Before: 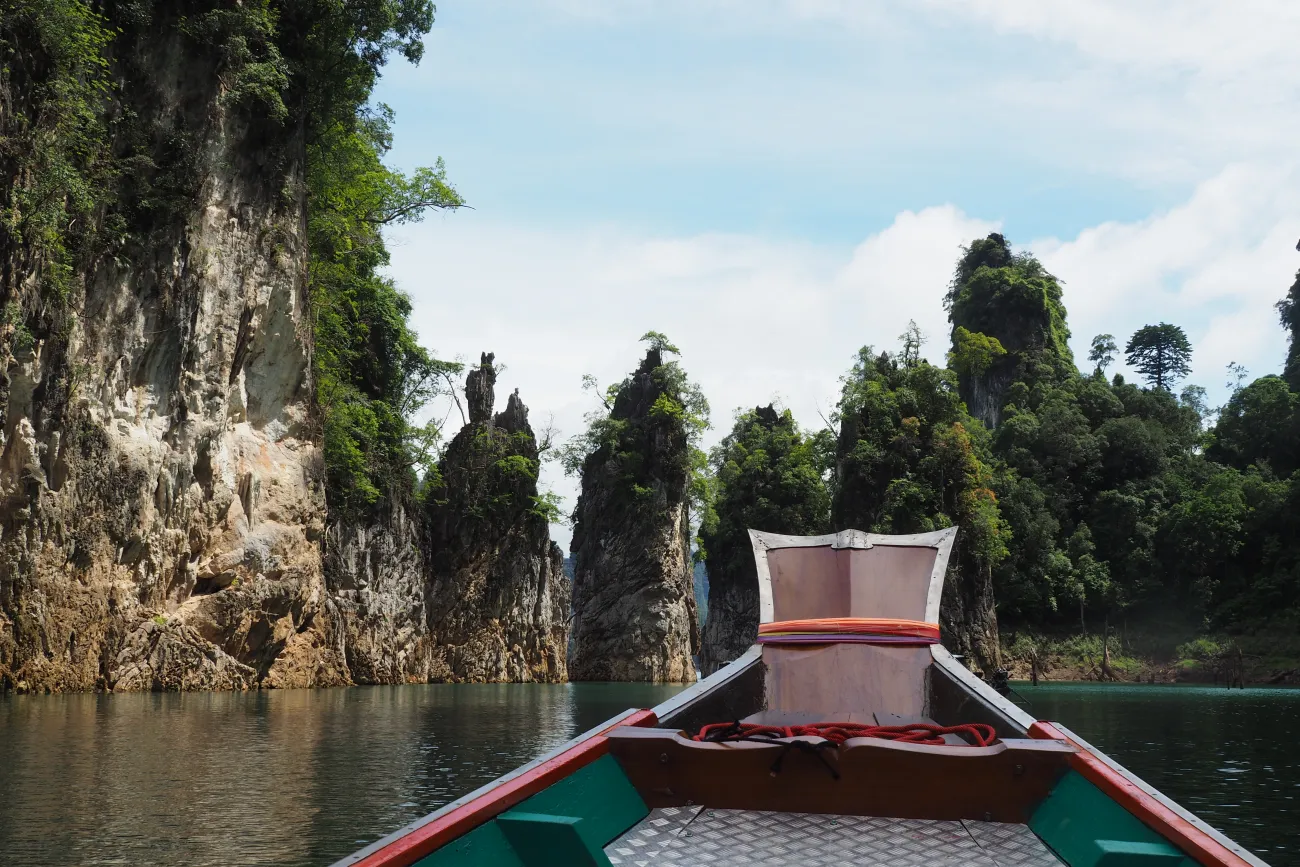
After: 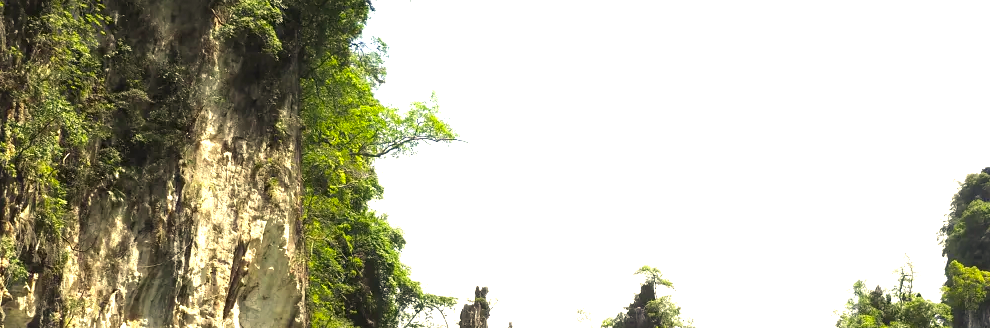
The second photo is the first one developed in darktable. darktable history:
crop: left 0.531%, top 7.638%, right 23.275%, bottom 54.444%
exposure: exposure 1.508 EV, compensate highlight preservation false
color correction: highlights a* 2.5, highlights b* 22.88
